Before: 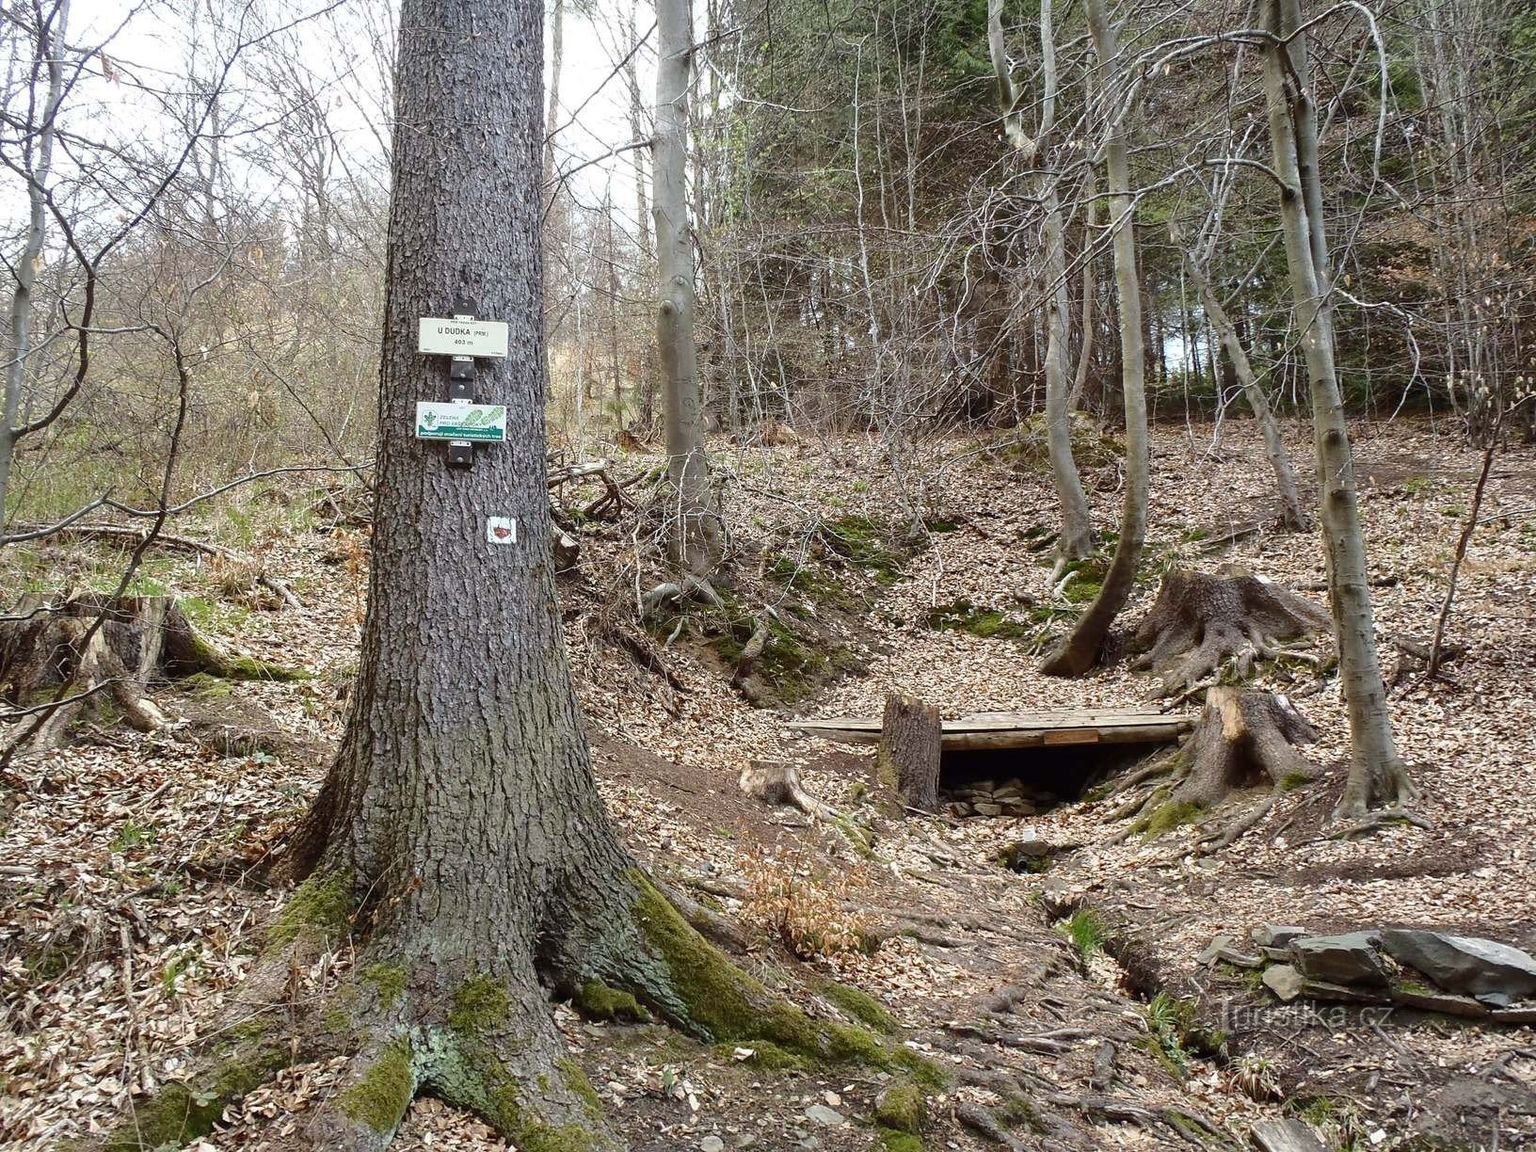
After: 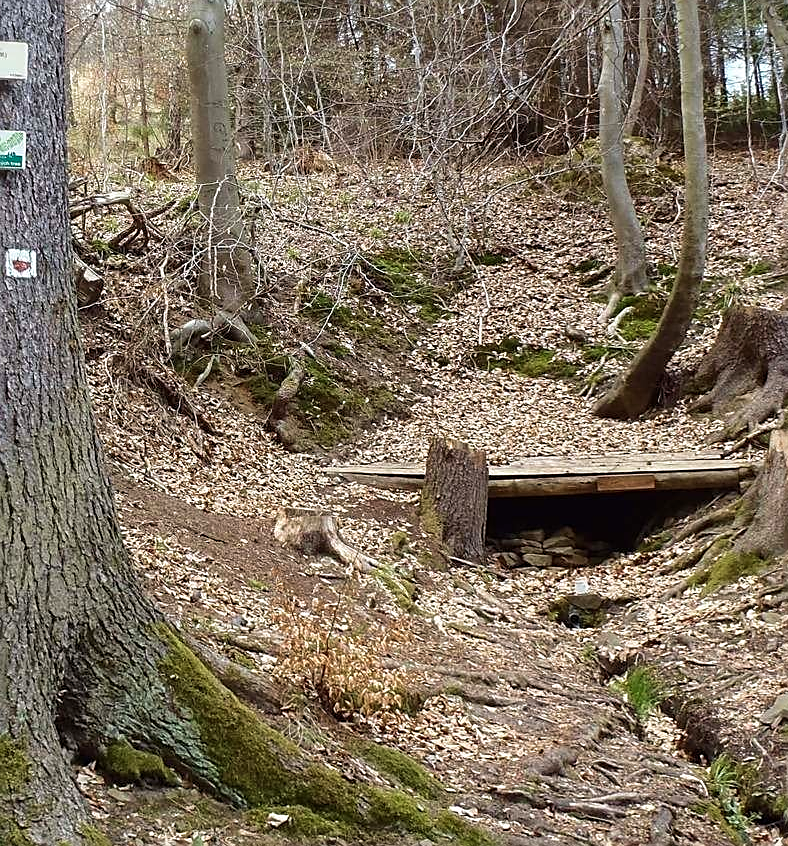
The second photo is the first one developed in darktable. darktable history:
velvia: on, module defaults
crop: left 31.391%, top 24.524%, right 20.273%, bottom 6.355%
sharpen: on, module defaults
